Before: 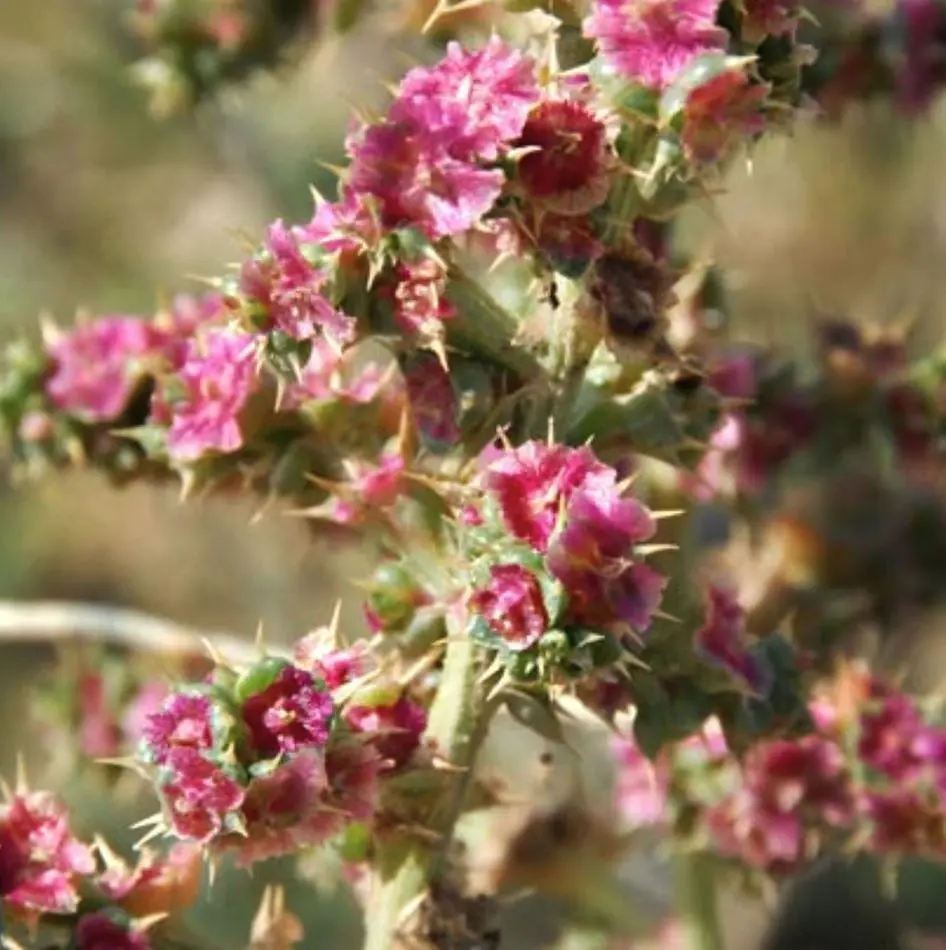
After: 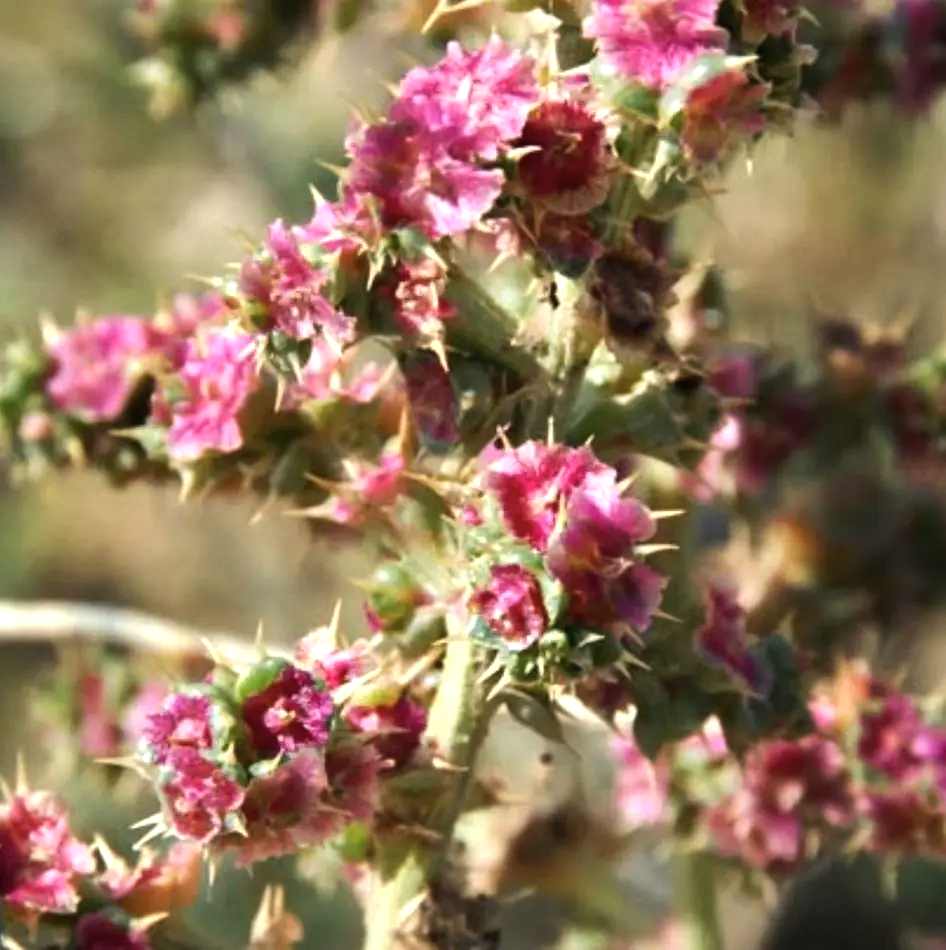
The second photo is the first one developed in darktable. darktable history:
tone equalizer: -8 EV -0.415 EV, -7 EV -0.372 EV, -6 EV -0.3 EV, -5 EV -0.25 EV, -3 EV 0.195 EV, -2 EV 0.348 EV, -1 EV 0.39 EV, +0 EV 0.39 EV, edges refinement/feathering 500, mask exposure compensation -1.57 EV, preserve details no
